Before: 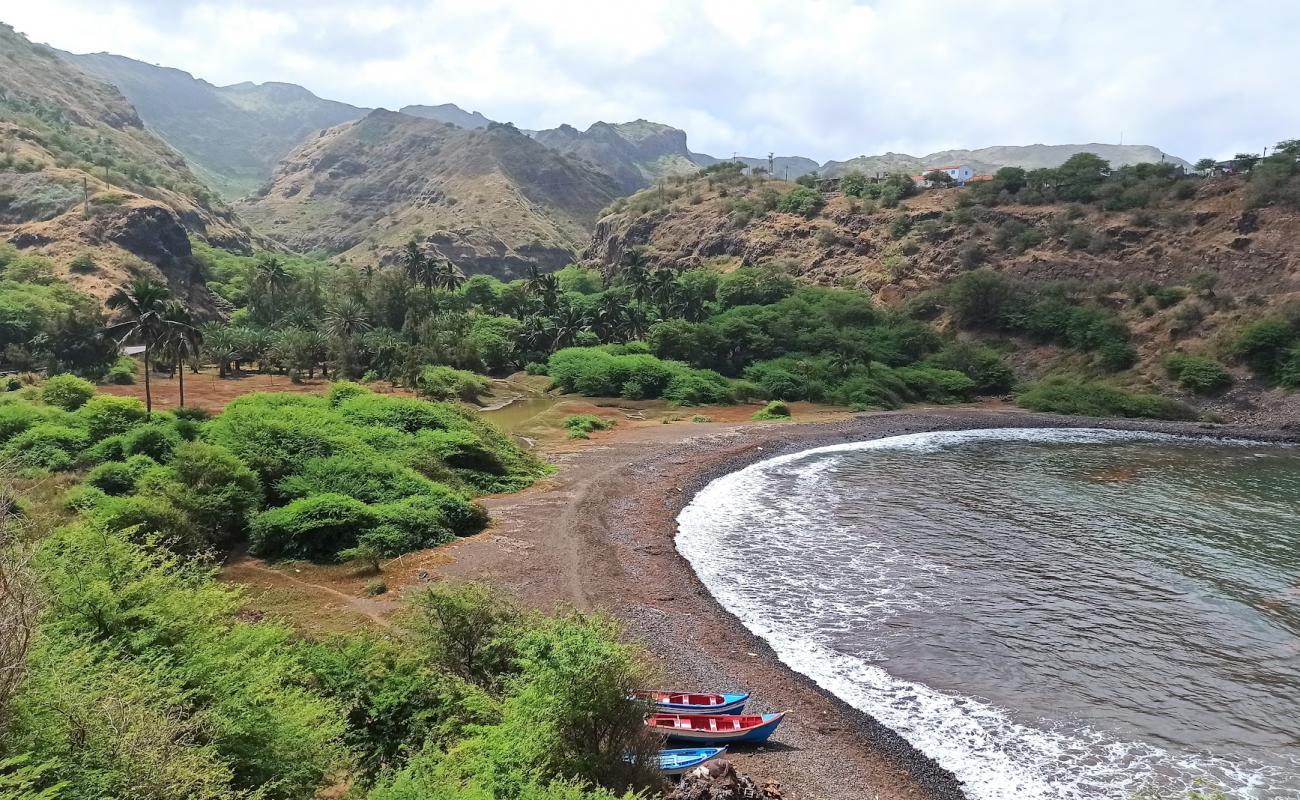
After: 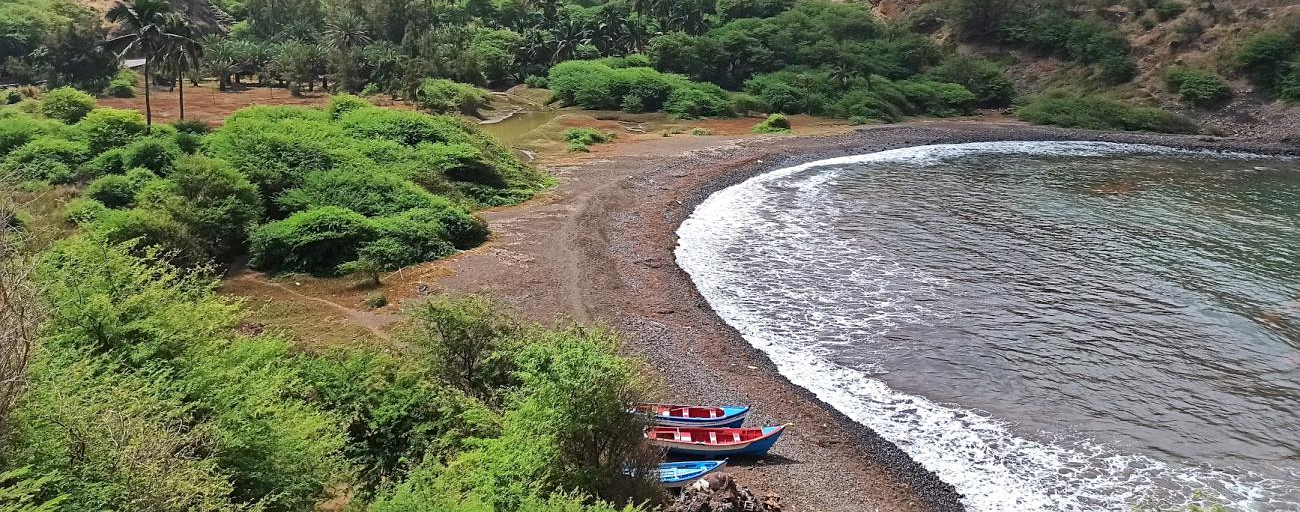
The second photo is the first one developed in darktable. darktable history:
sharpen: amount 0.203
crop and rotate: top 35.907%
